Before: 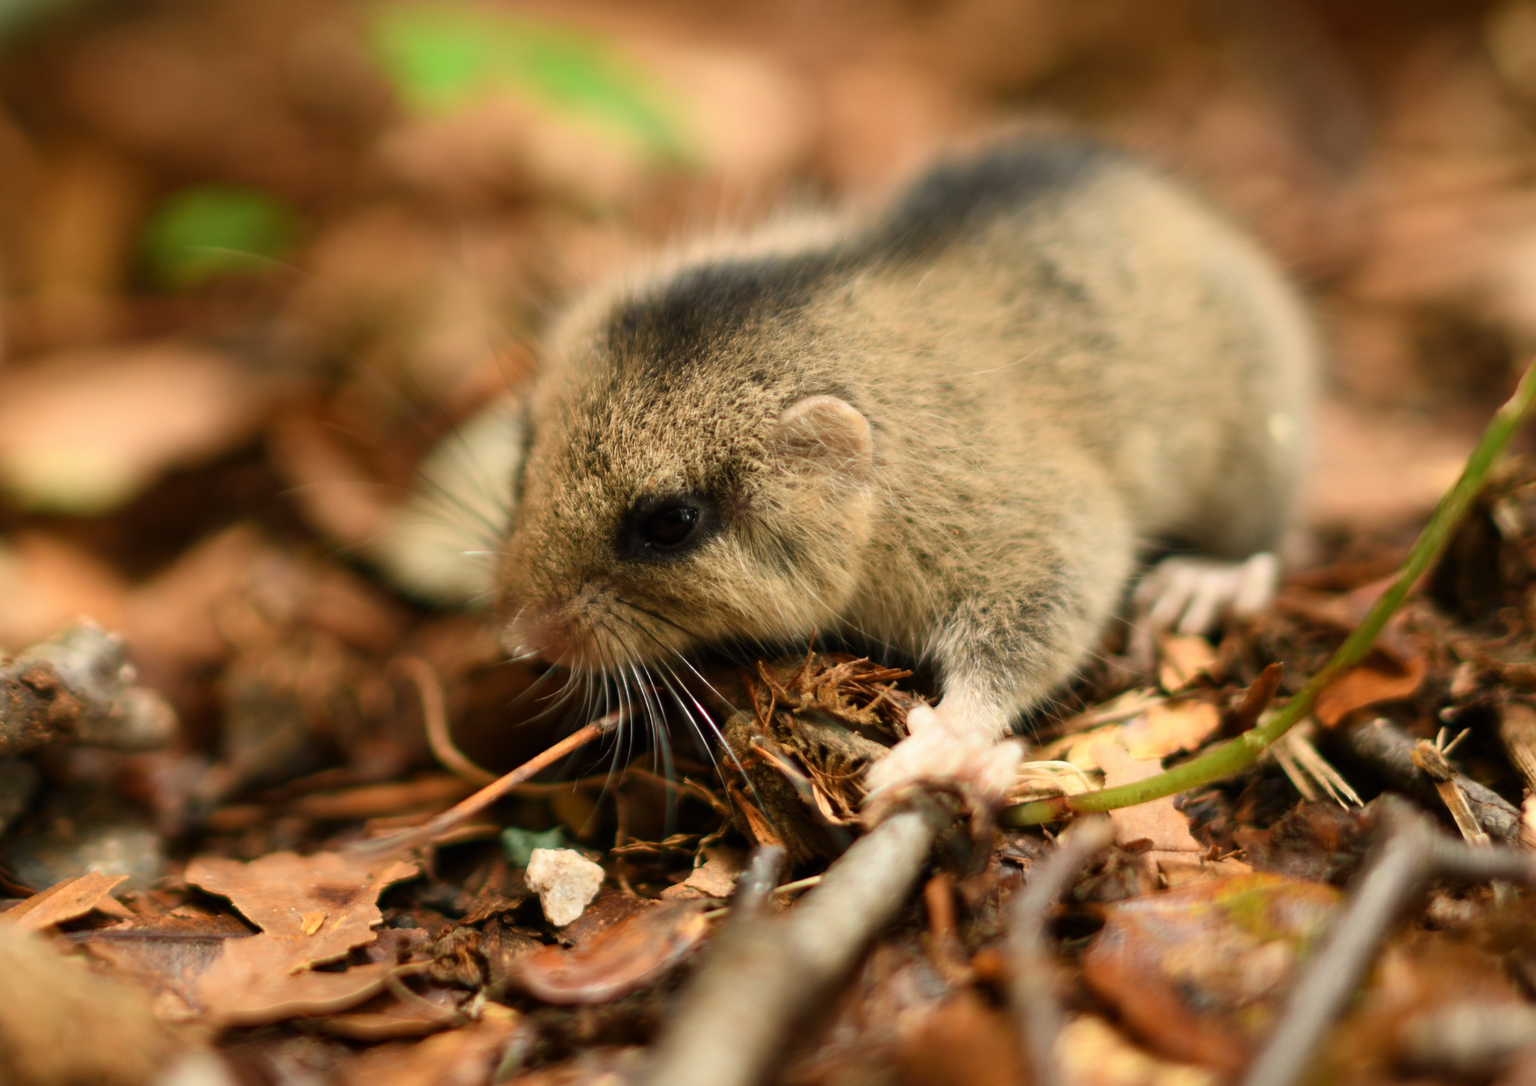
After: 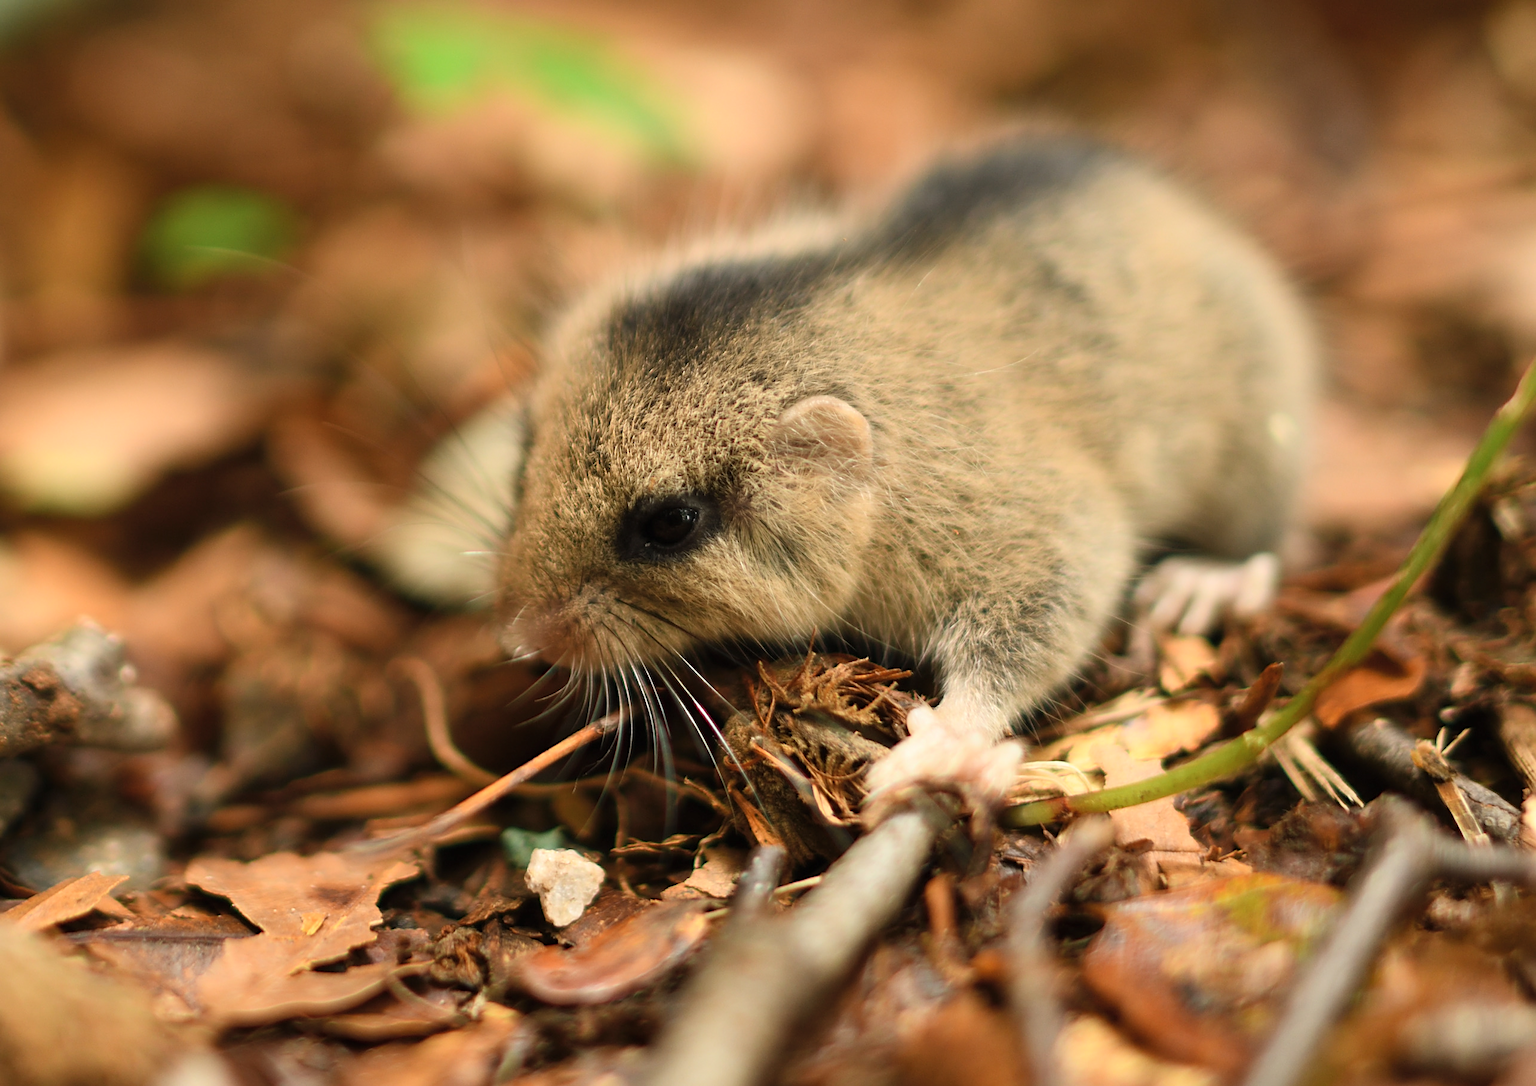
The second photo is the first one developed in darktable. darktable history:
contrast brightness saturation: contrast 0.048, brightness 0.068, saturation 0.012
sharpen: on, module defaults
